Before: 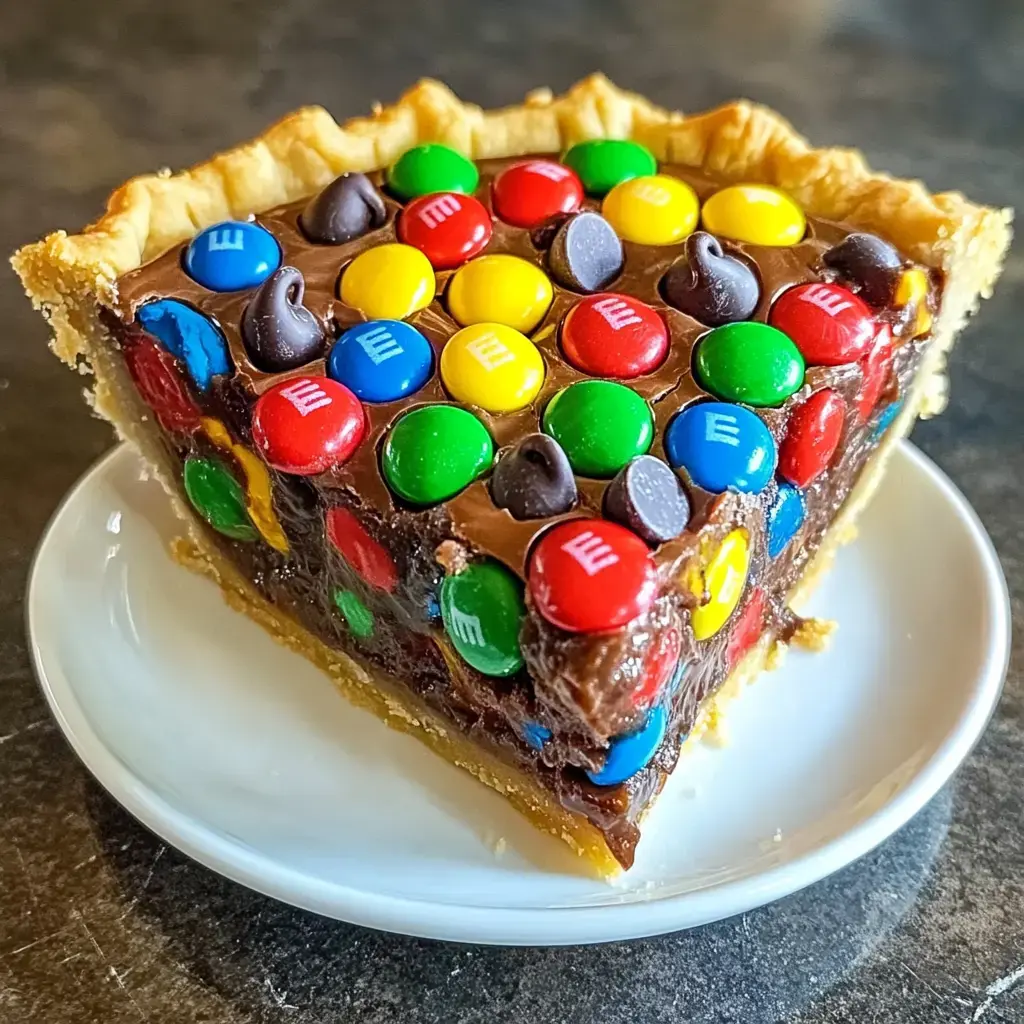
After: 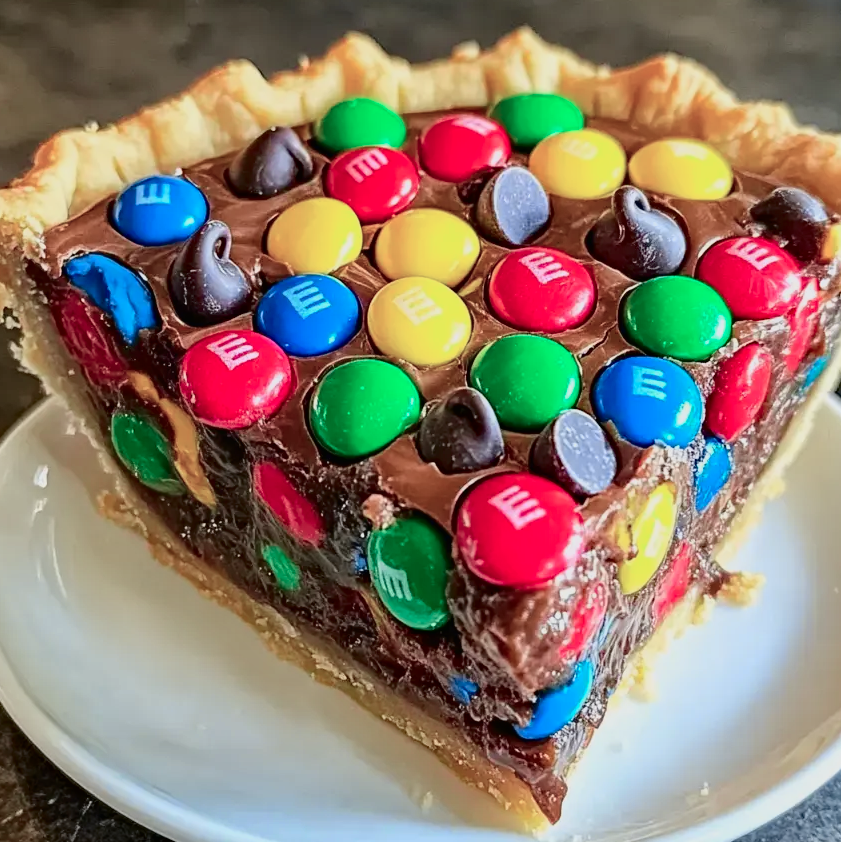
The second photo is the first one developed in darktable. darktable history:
tone curve: curves: ch0 [(0, 0.009) (0.105, 0.069) (0.195, 0.154) (0.289, 0.278) (0.384, 0.391) (0.513, 0.53) (0.66, 0.667) (0.895, 0.863) (1, 0.919)]; ch1 [(0, 0) (0.161, 0.092) (0.35, 0.33) (0.403, 0.395) (0.456, 0.469) (0.502, 0.499) (0.519, 0.514) (0.576, 0.587) (0.642, 0.645) (0.701, 0.742) (1, 0.942)]; ch2 [(0, 0) (0.371, 0.362) (0.437, 0.437) (0.501, 0.5) (0.53, 0.528) (0.569, 0.551) (0.619, 0.58) (0.883, 0.752) (1, 0.929)], color space Lab, independent channels, preserve colors none
crop and rotate: left 7.196%, top 4.574%, right 10.605%, bottom 13.178%
haze removal: strength 0.29, distance 0.25, compatibility mode true, adaptive false
